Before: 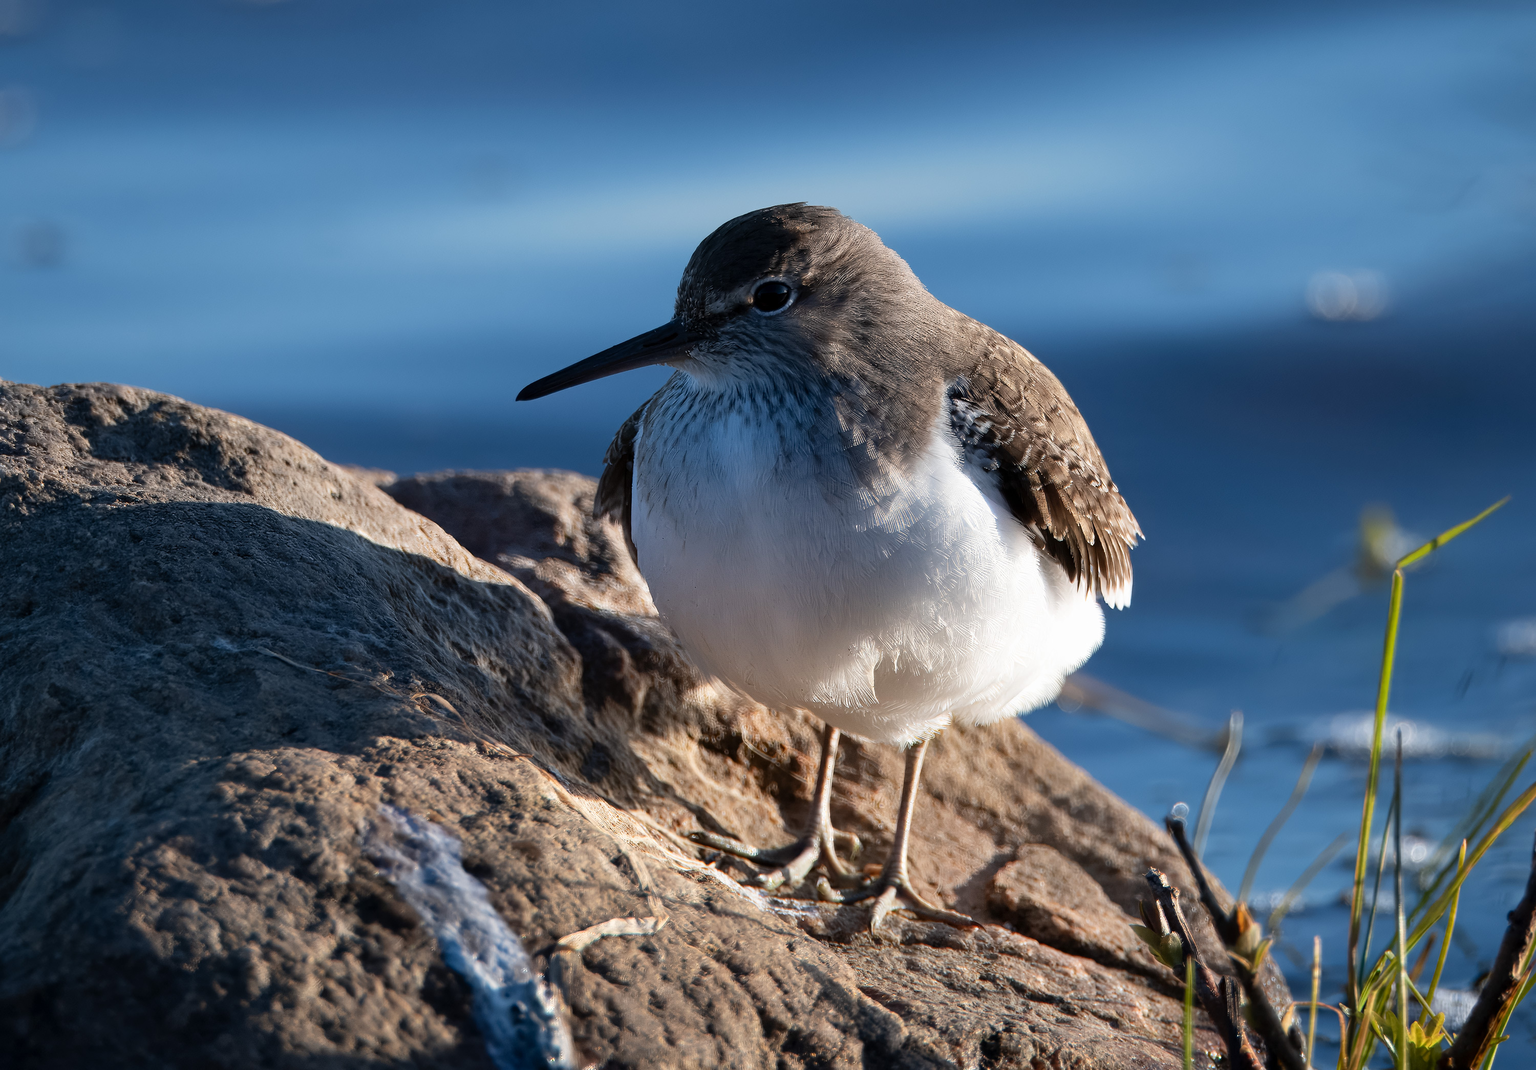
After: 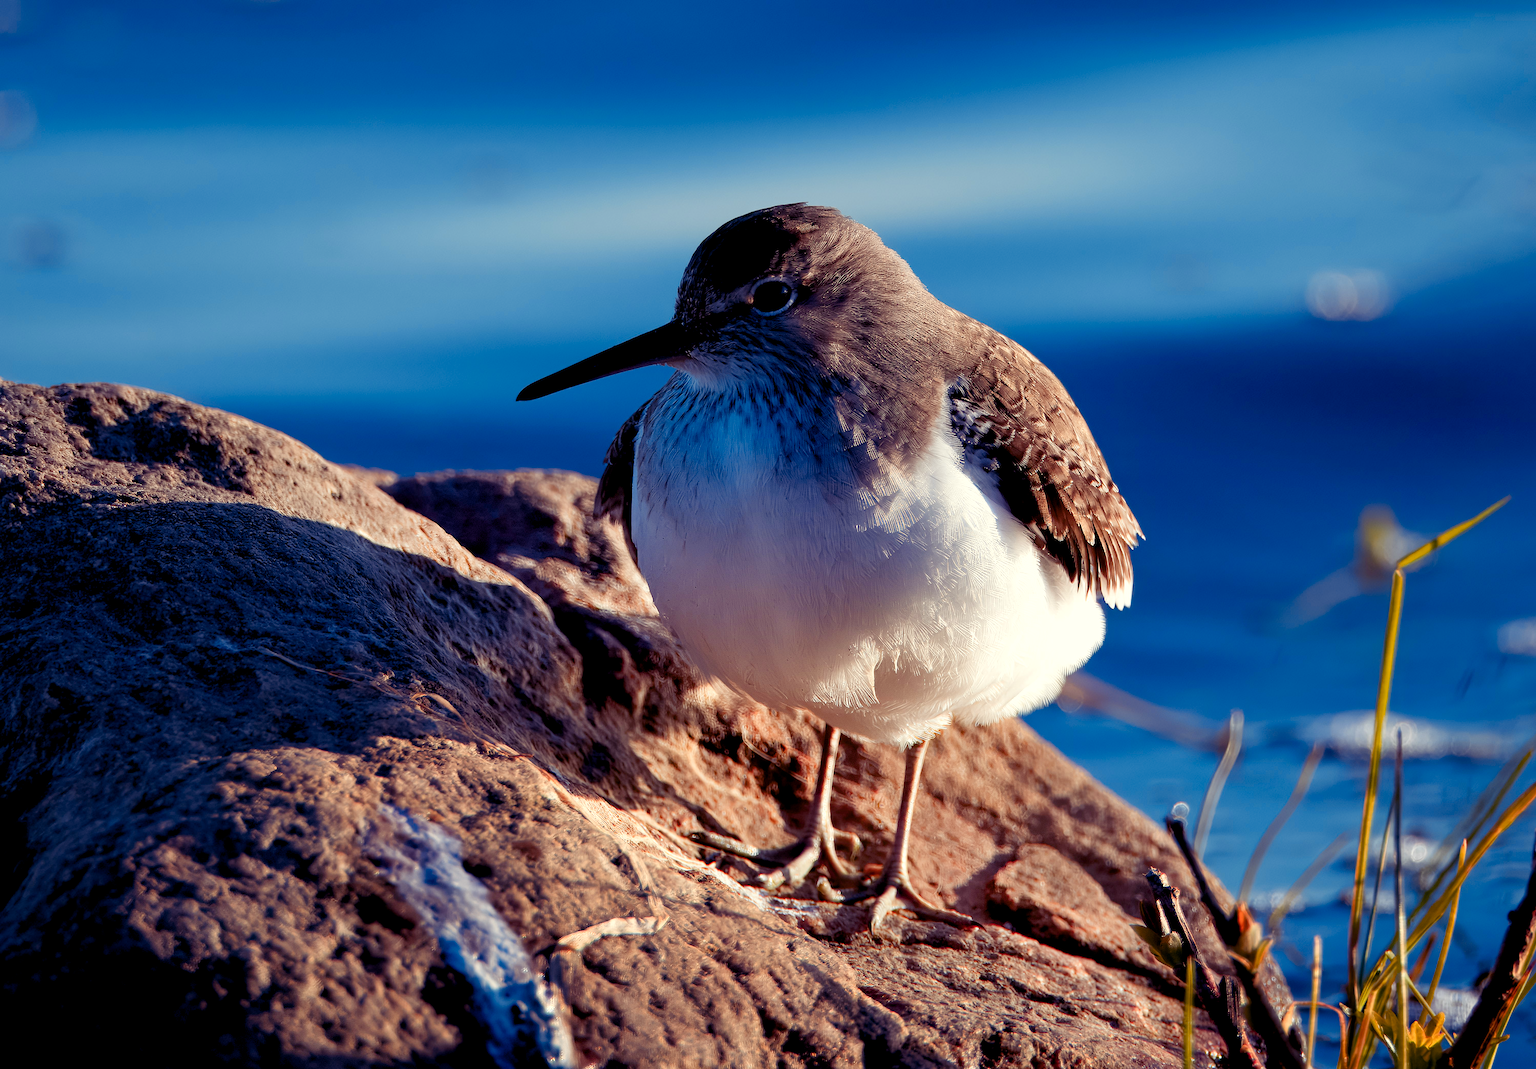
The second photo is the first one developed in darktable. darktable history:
color zones: curves: ch1 [(0.29, 0.492) (0.373, 0.185) (0.509, 0.481)]; ch2 [(0.25, 0.462) (0.749, 0.457)], mix 40.67%
color balance rgb: shadows lift › luminance -21.66%, shadows lift › chroma 8.98%, shadows lift › hue 283.37°, power › chroma 1.05%, power › hue 25.59°, highlights gain › luminance 6.08%, highlights gain › chroma 2.55%, highlights gain › hue 90°, global offset › luminance -0.87%, perceptual saturation grading › global saturation 25%, perceptual saturation grading › highlights -28.39%, perceptual saturation grading › shadows 33.98%
